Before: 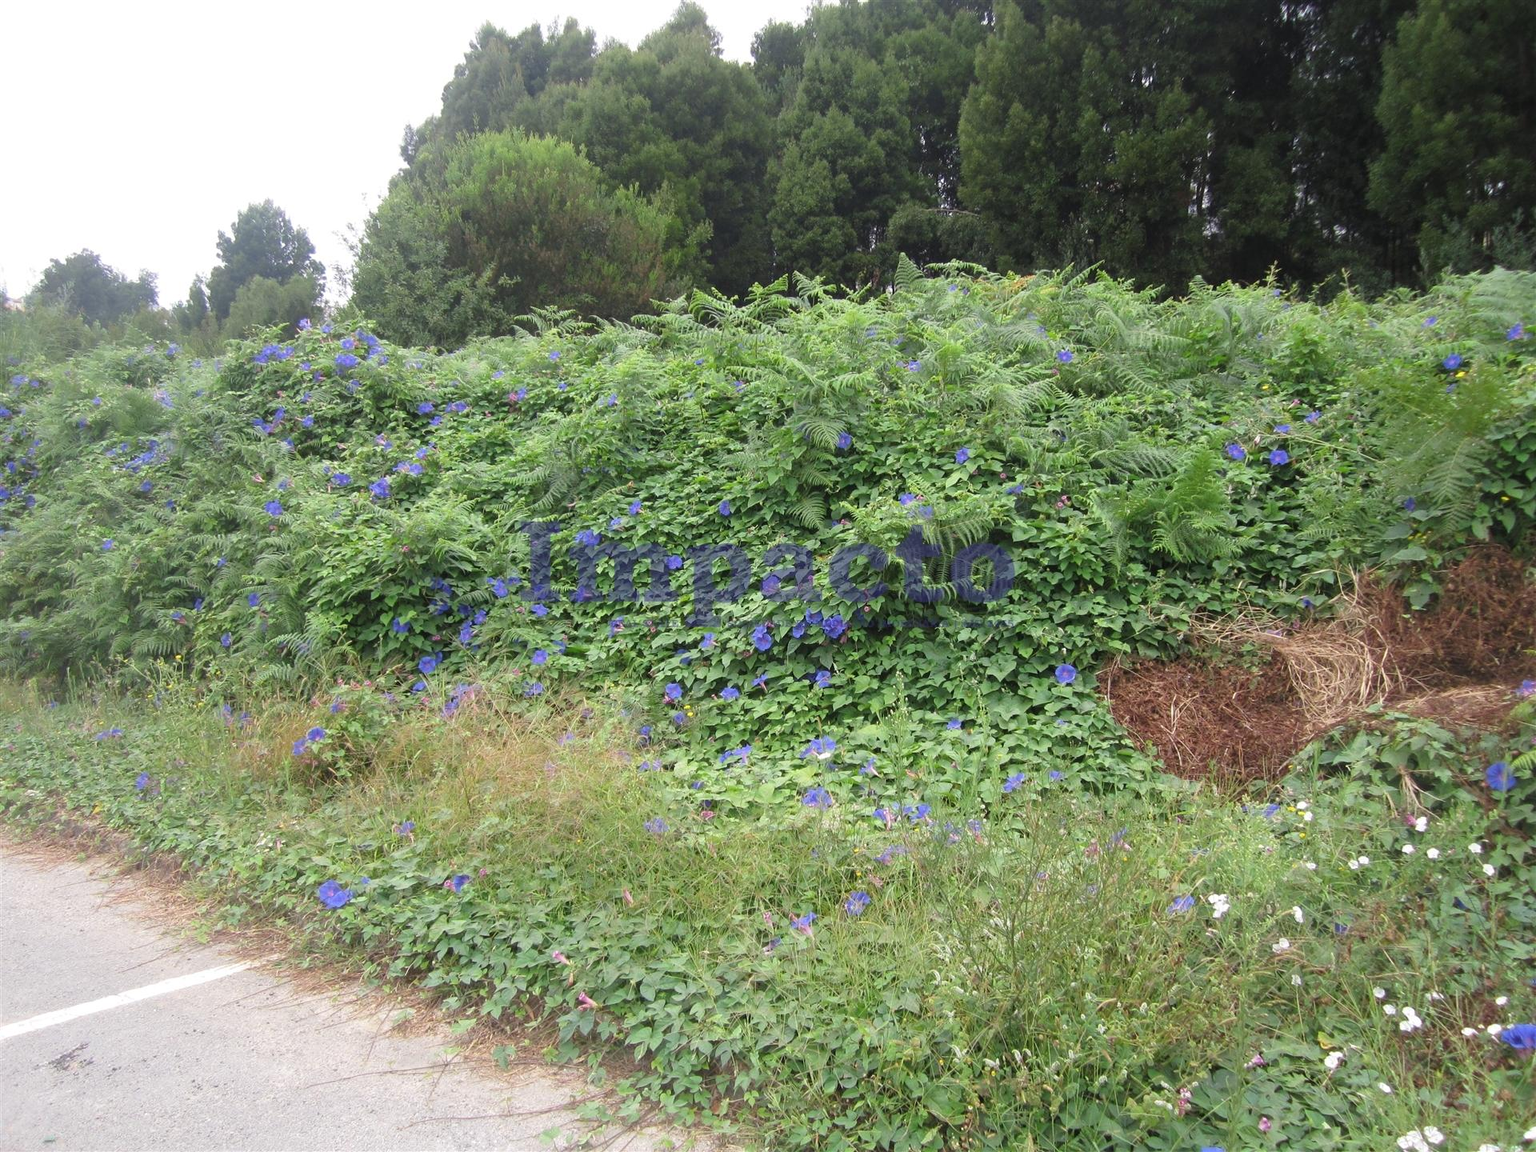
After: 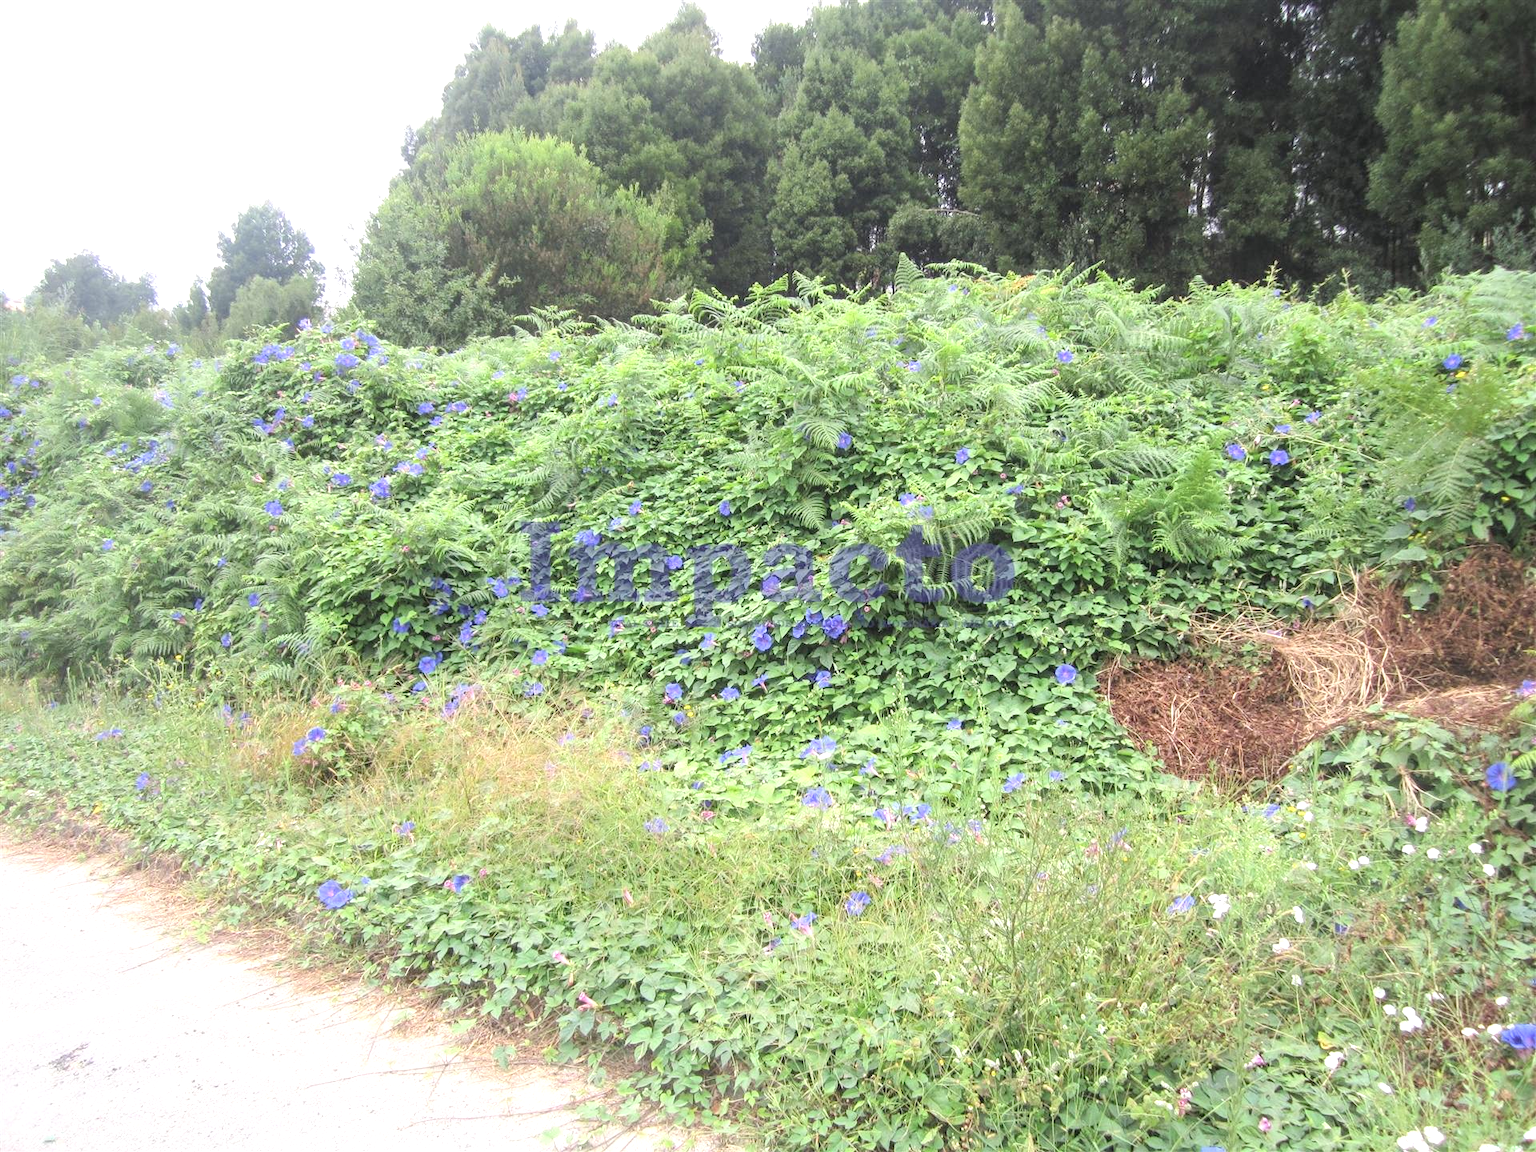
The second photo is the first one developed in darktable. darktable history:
local contrast: on, module defaults
contrast brightness saturation: contrast 0.14, brightness 0.21
exposure: black level correction 0, exposure 0.5 EV, compensate highlight preservation false
